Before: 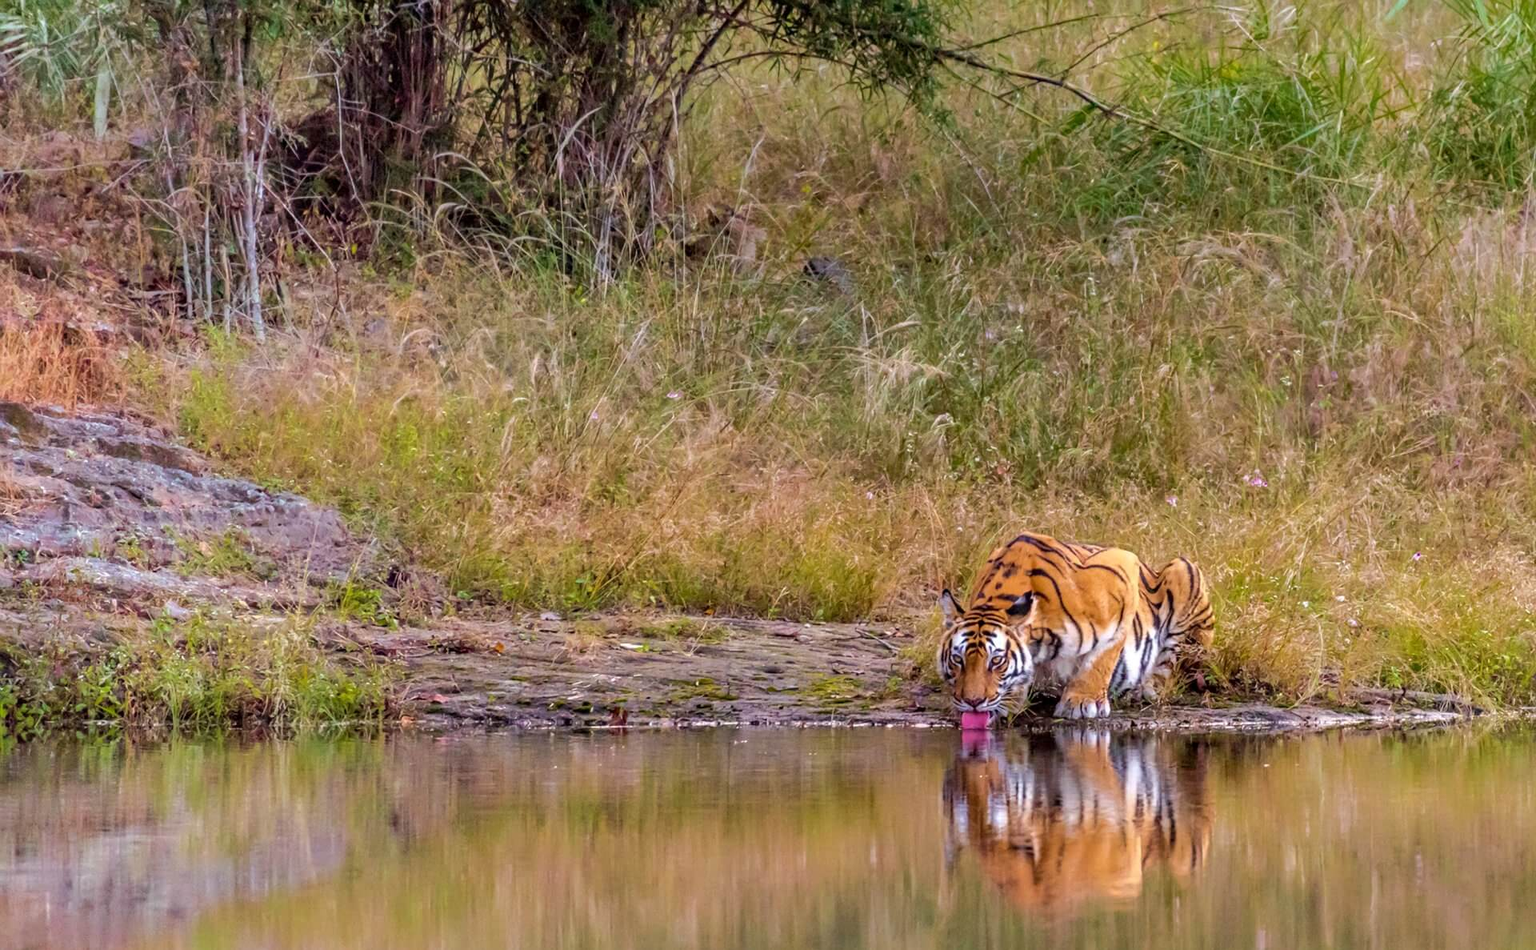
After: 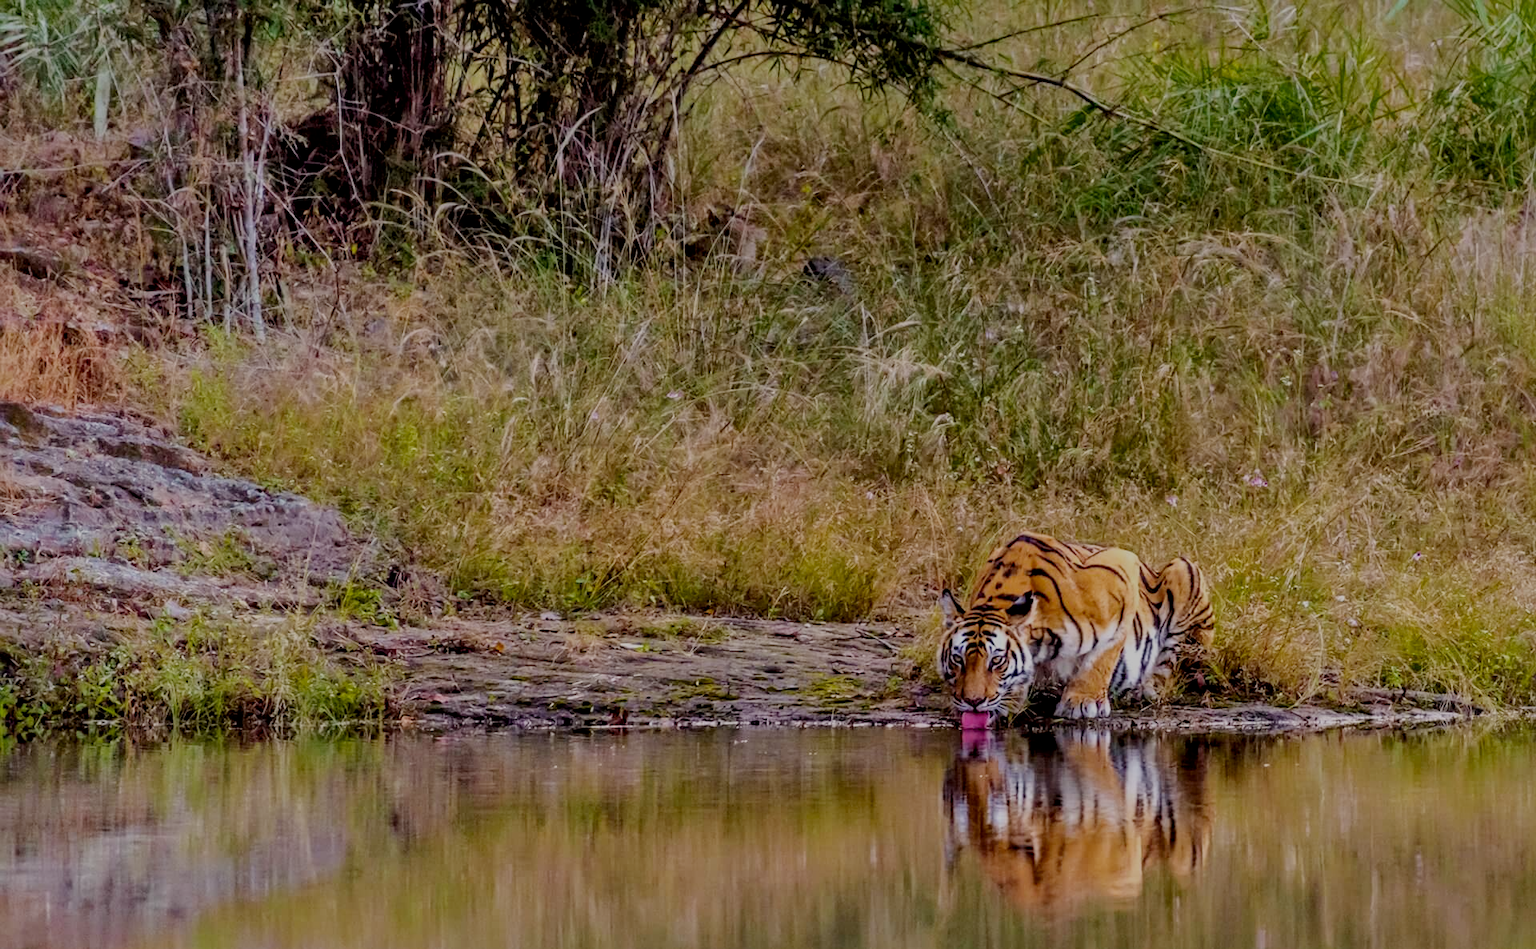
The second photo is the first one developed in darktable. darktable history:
filmic rgb: middle gray luminance 30%, black relative exposure -9 EV, white relative exposure 7 EV, threshold 6 EV, target black luminance 0%, hardness 2.94, latitude 2.04%, contrast 0.963, highlights saturation mix 5%, shadows ↔ highlights balance 12.16%, add noise in highlights 0, preserve chrominance no, color science v3 (2019), use custom middle-gray values true, iterations of high-quality reconstruction 0, contrast in highlights soft, enable highlight reconstruction true
shadows and highlights: shadows 29.32, highlights -29.32, low approximation 0.01, soften with gaussian
local contrast: mode bilateral grid, contrast 20, coarseness 50, detail 132%, midtone range 0.2
